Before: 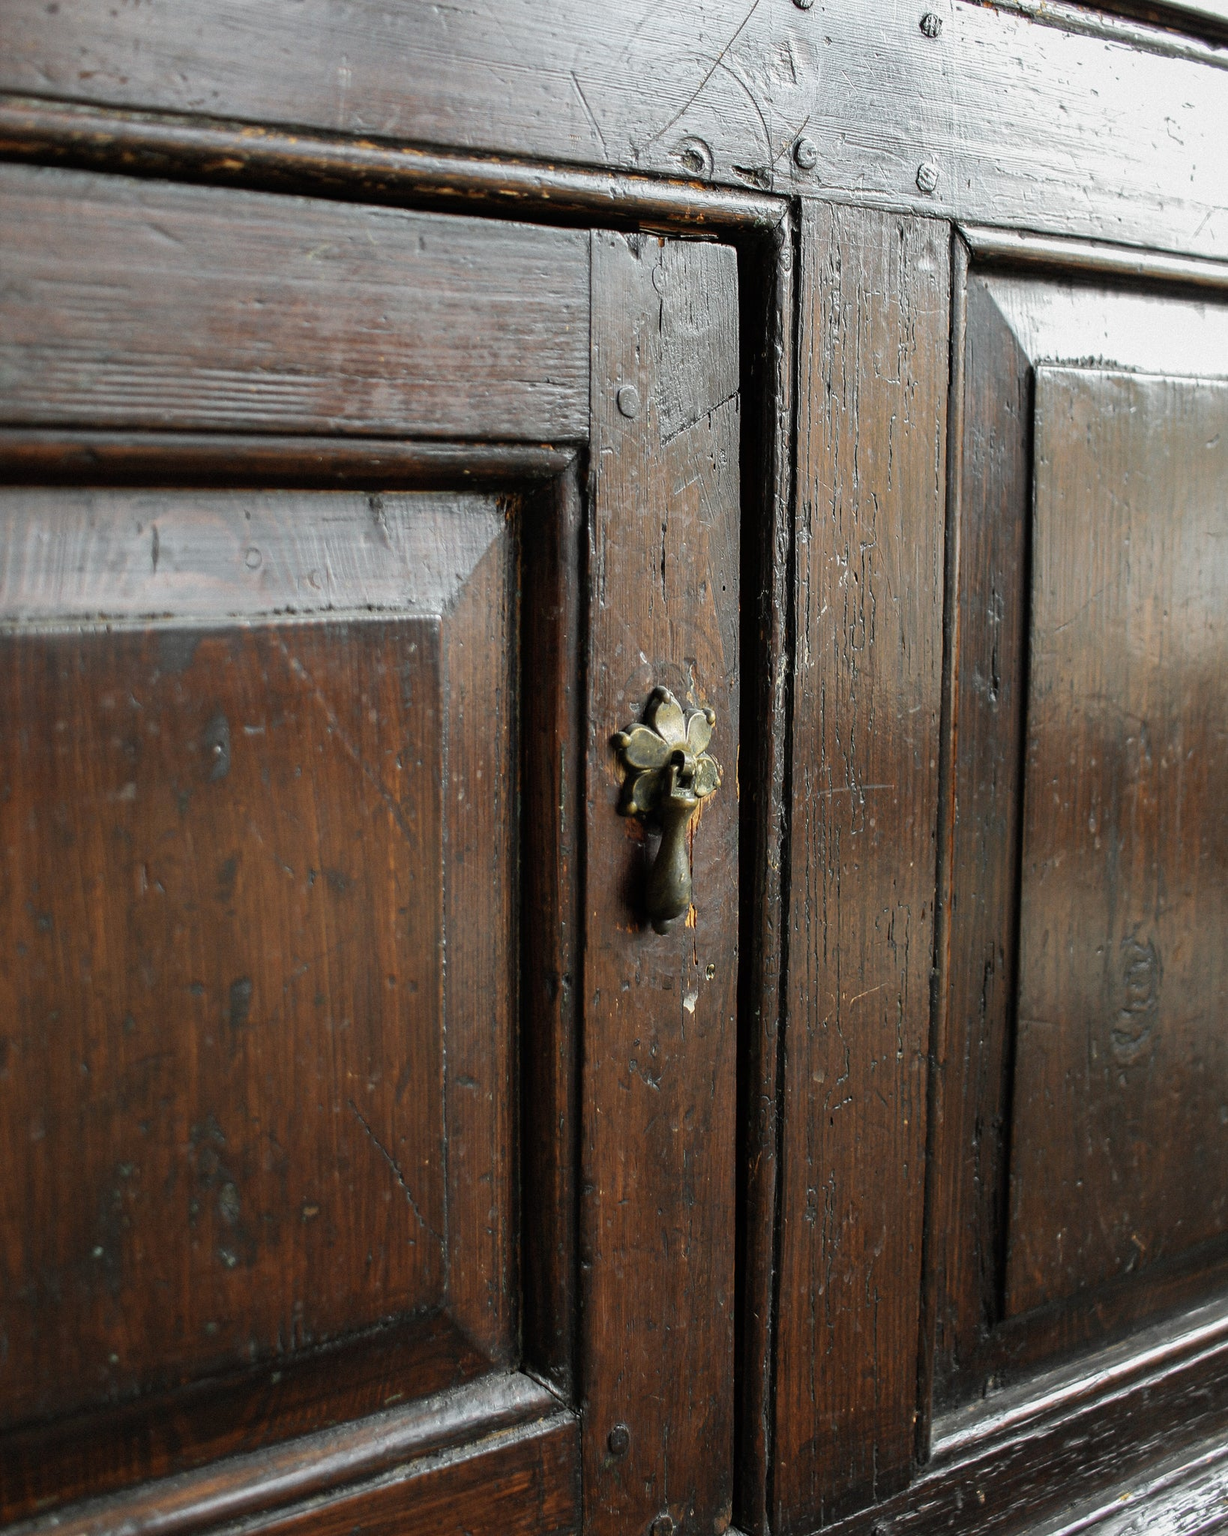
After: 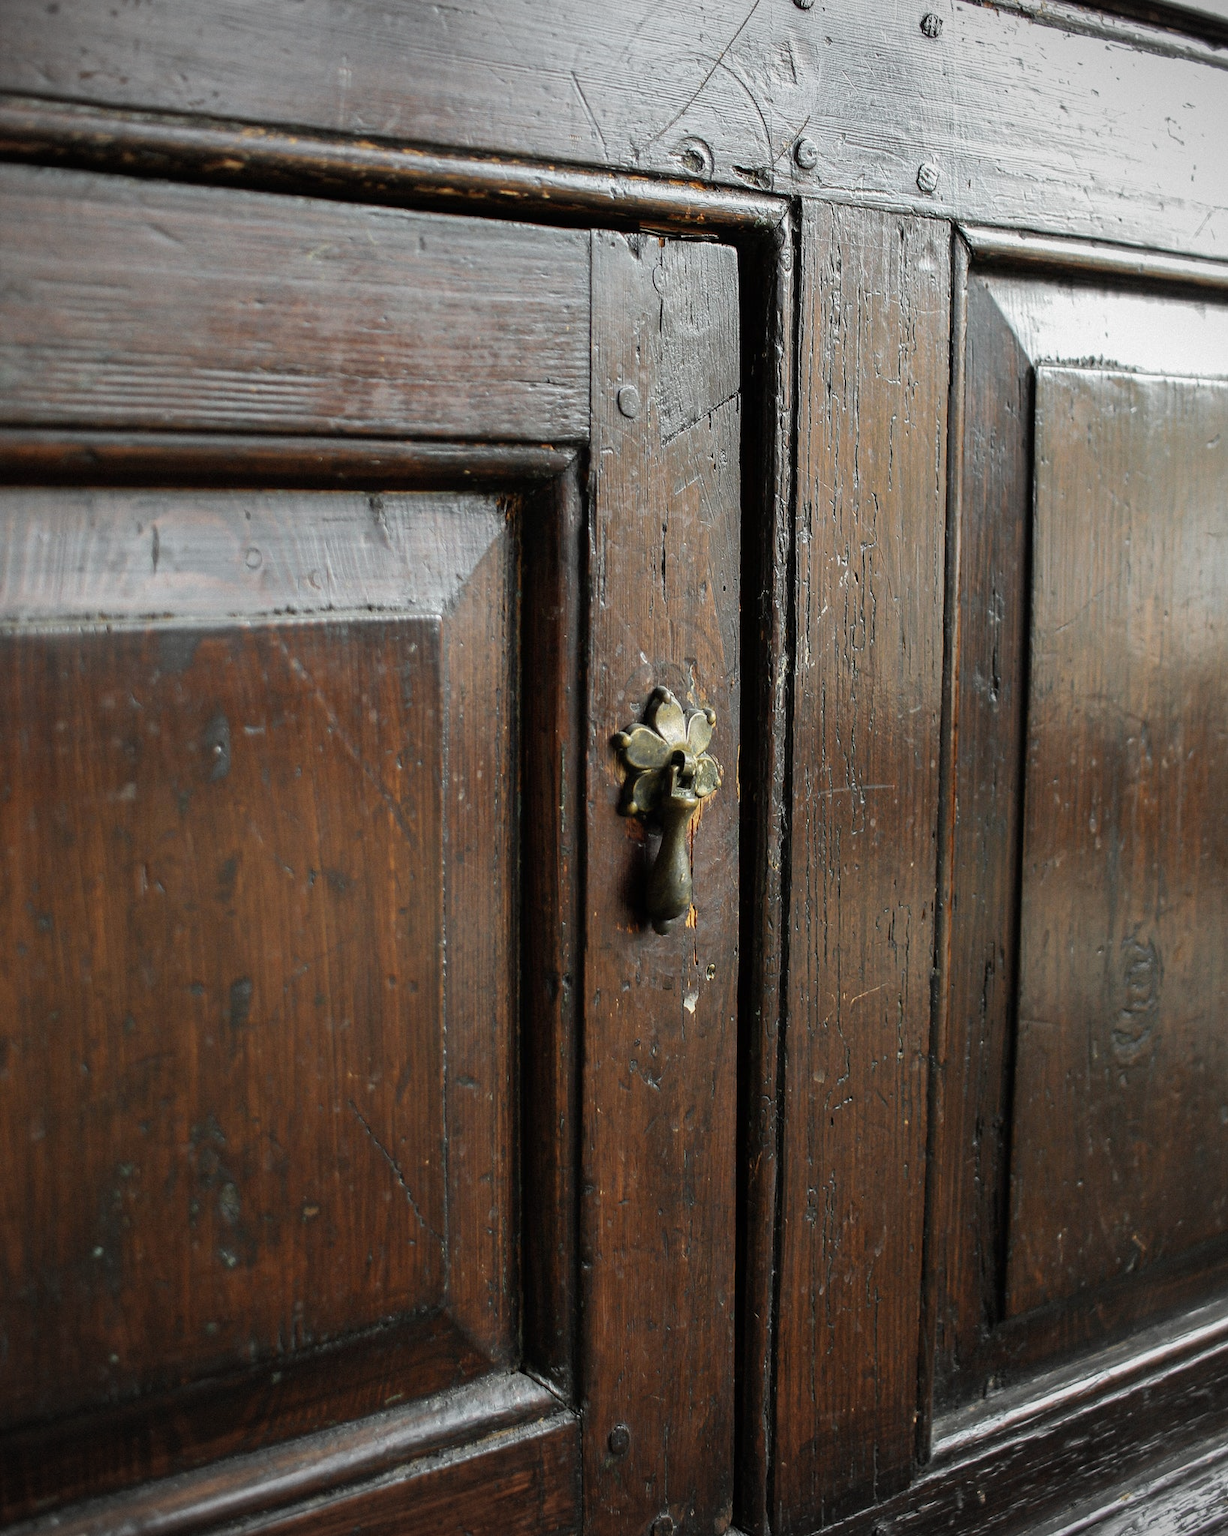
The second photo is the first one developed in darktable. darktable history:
vignetting: fall-off start 97.22%, width/height ratio 1.182
